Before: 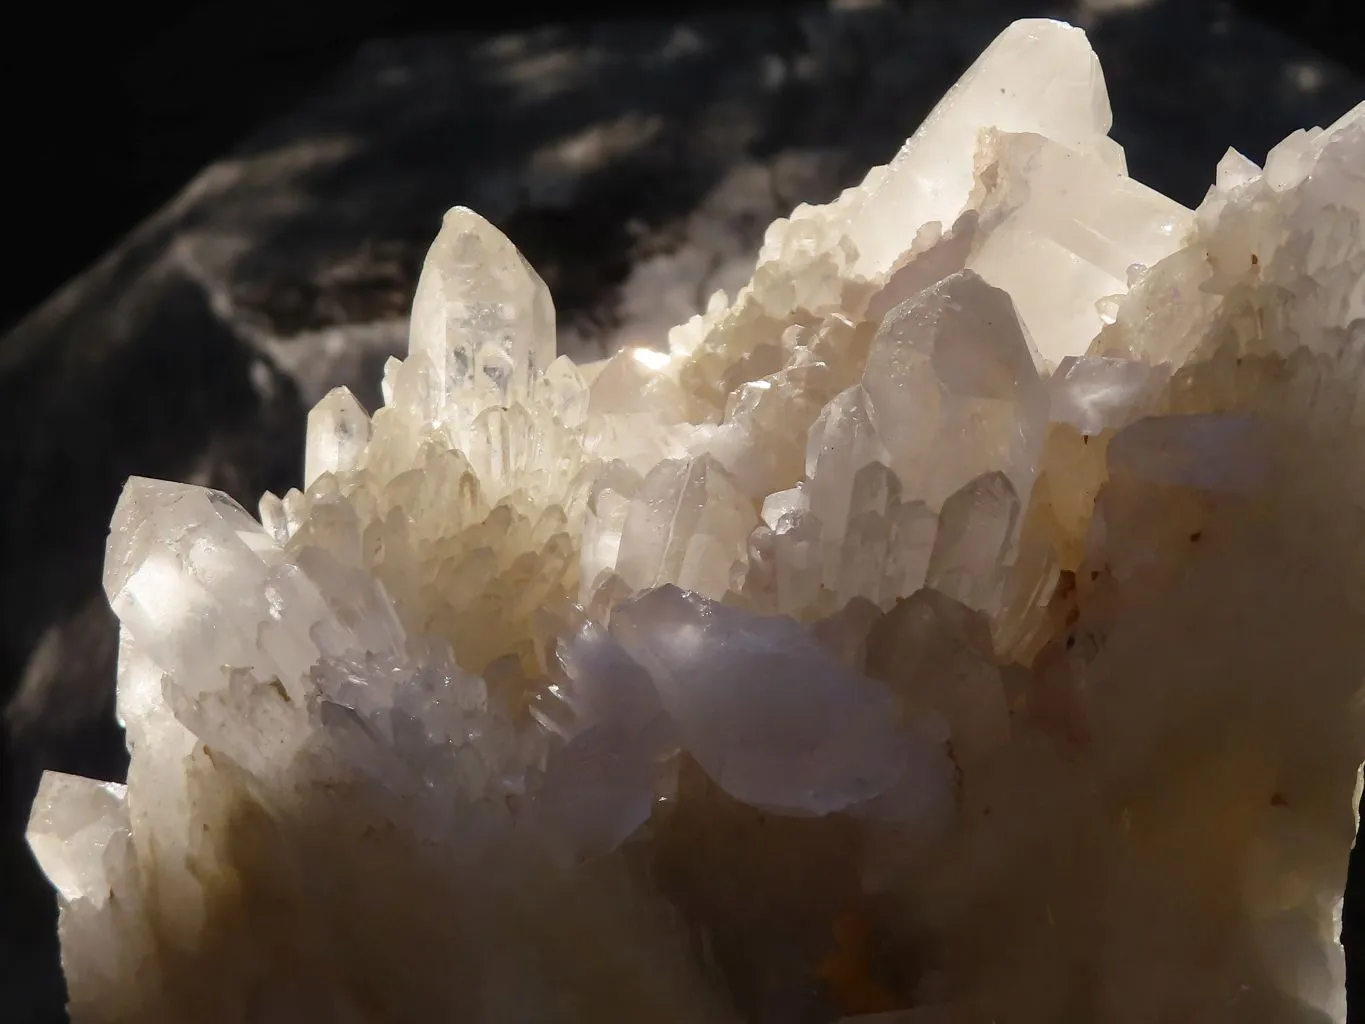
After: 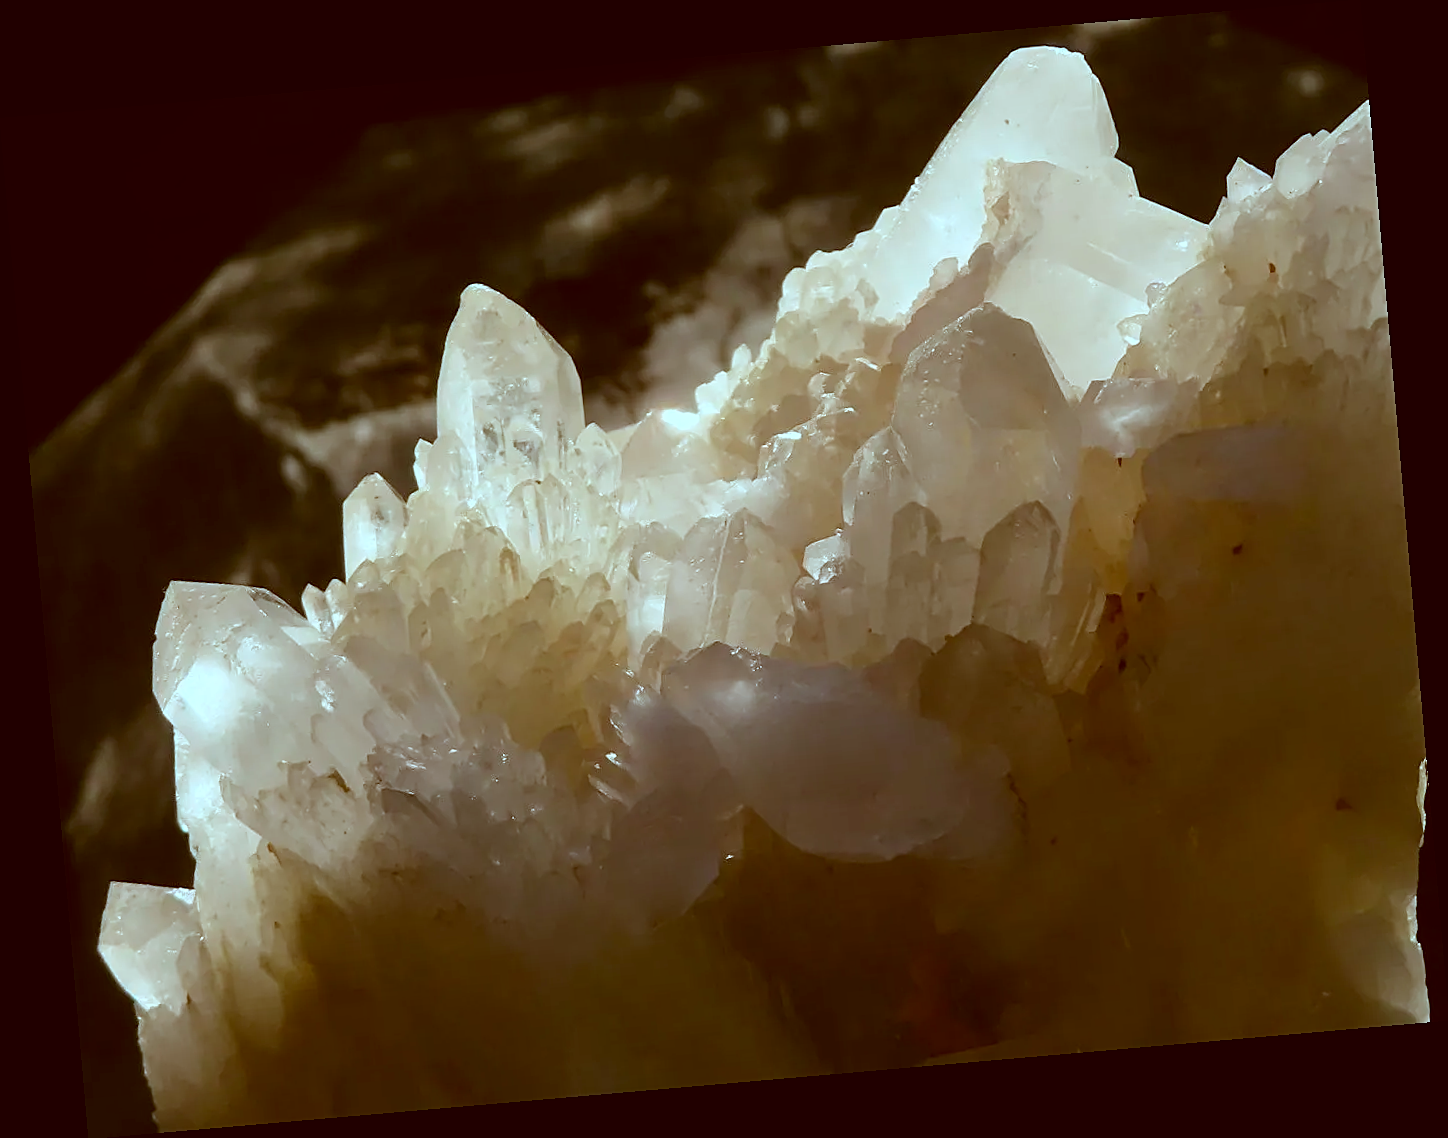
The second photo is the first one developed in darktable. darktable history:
sharpen: on, module defaults
color correction: highlights a* -14.62, highlights b* -16.22, shadows a* 10.12, shadows b* 29.4
tone equalizer: on, module defaults
rotate and perspective: rotation -4.98°, automatic cropping off
